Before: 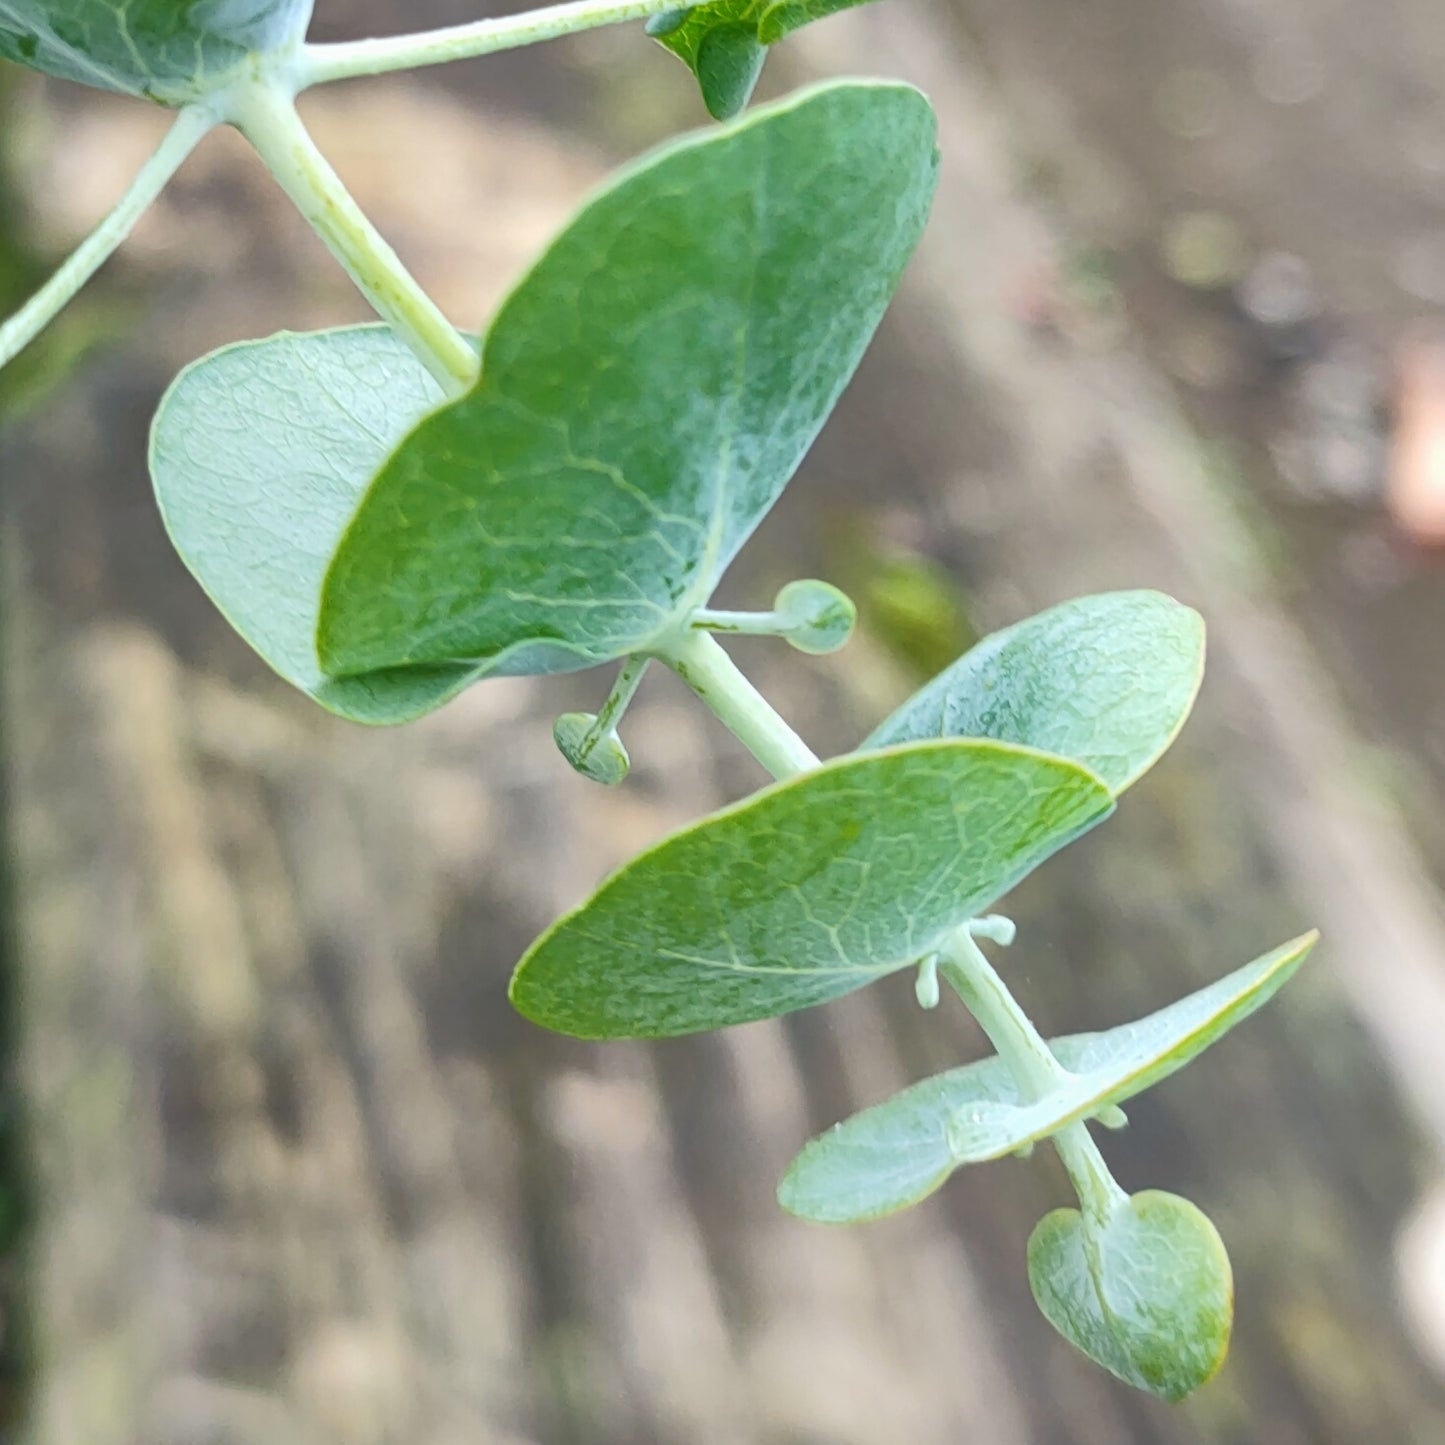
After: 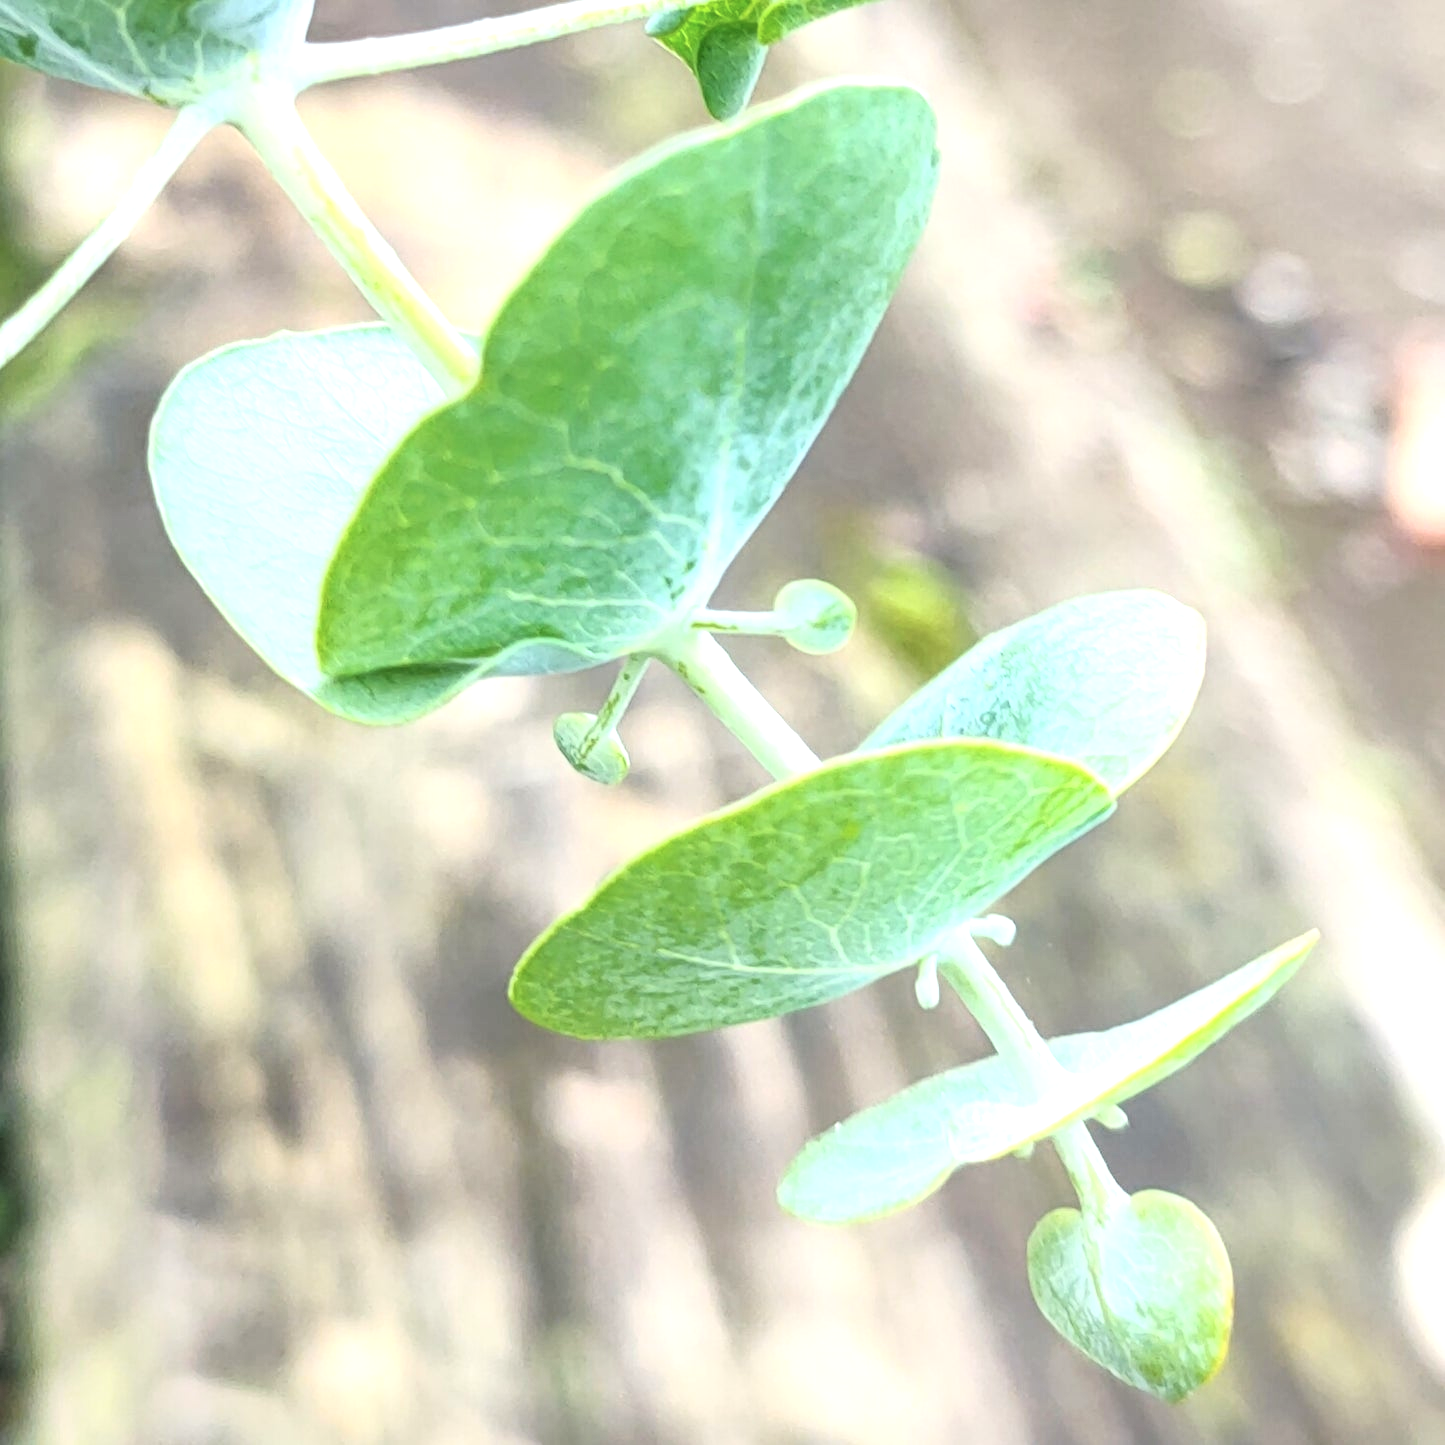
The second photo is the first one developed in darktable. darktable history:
contrast brightness saturation: contrast 0.14, brightness 0.215
local contrast: on, module defaults
tone equalizer: -8 EV -0.723 EV, -7 EV -0.677 EV, -6 EV -0.584 EV, -5 EV -0.383 EV, -3 EV 0.396 EV, -2 EV 0.6 EV, -1 EV 0.699 EV, +0 EV 0.72 EV
